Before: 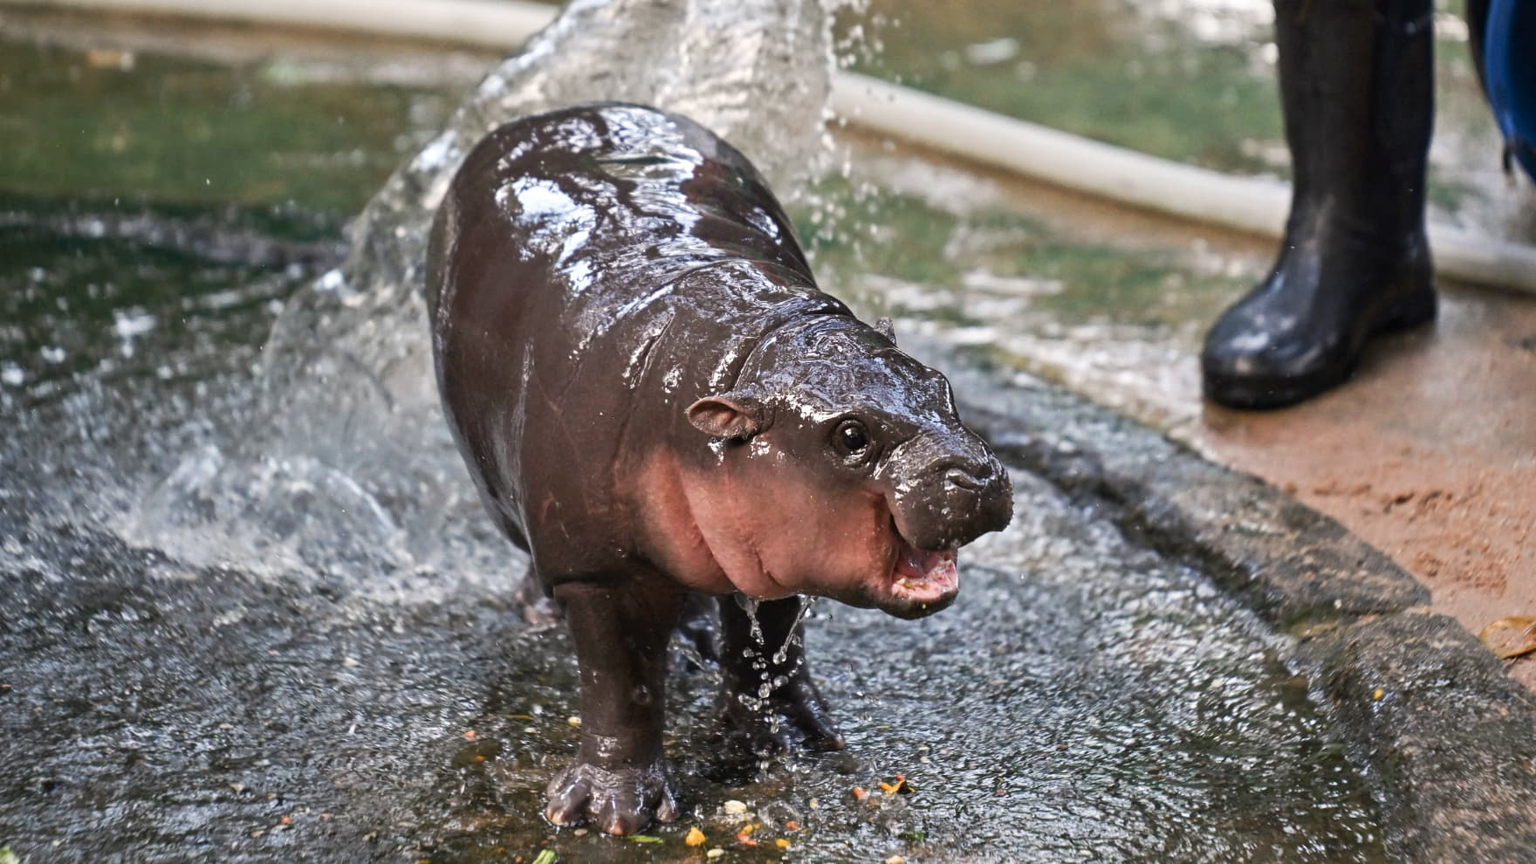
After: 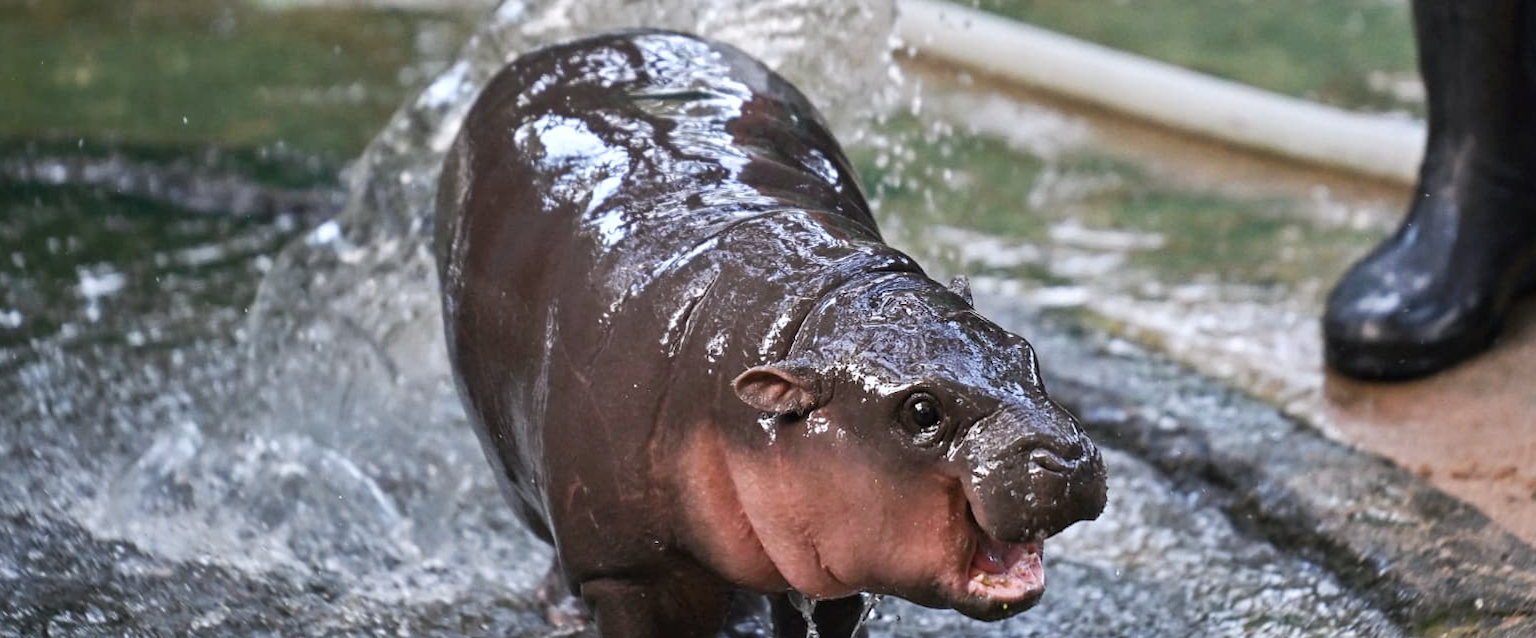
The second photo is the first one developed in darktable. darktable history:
white balance: red 0.974, blue 1.044
crop: left 3.015%, top 8.969%, right 9.647%, bottom 26.457%
